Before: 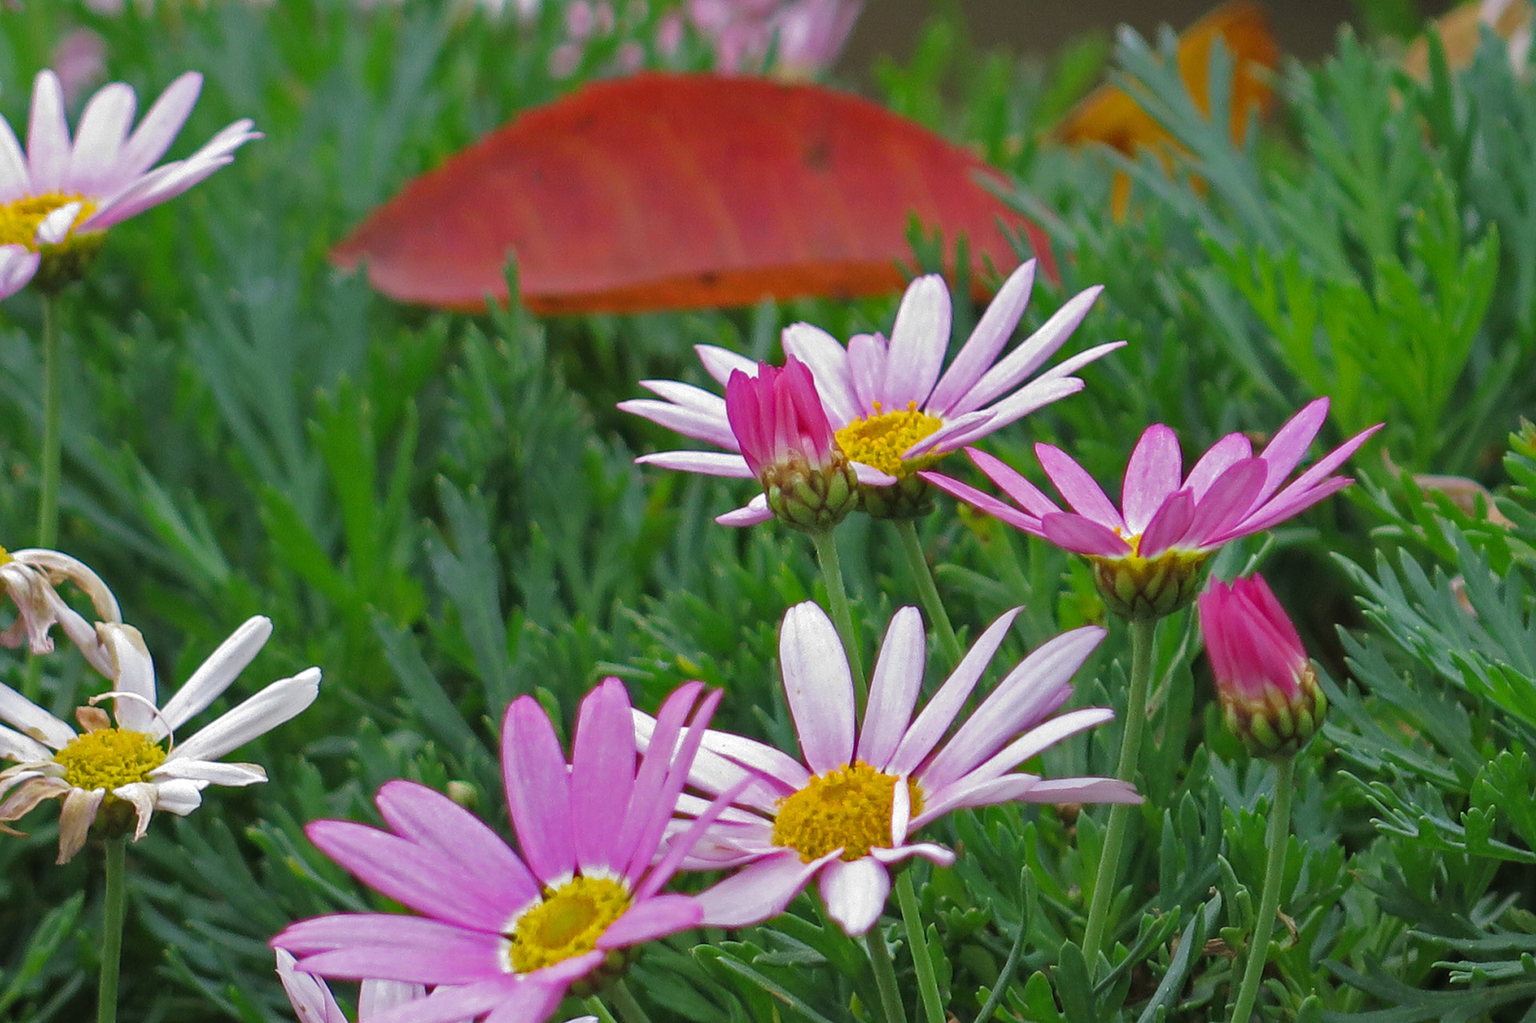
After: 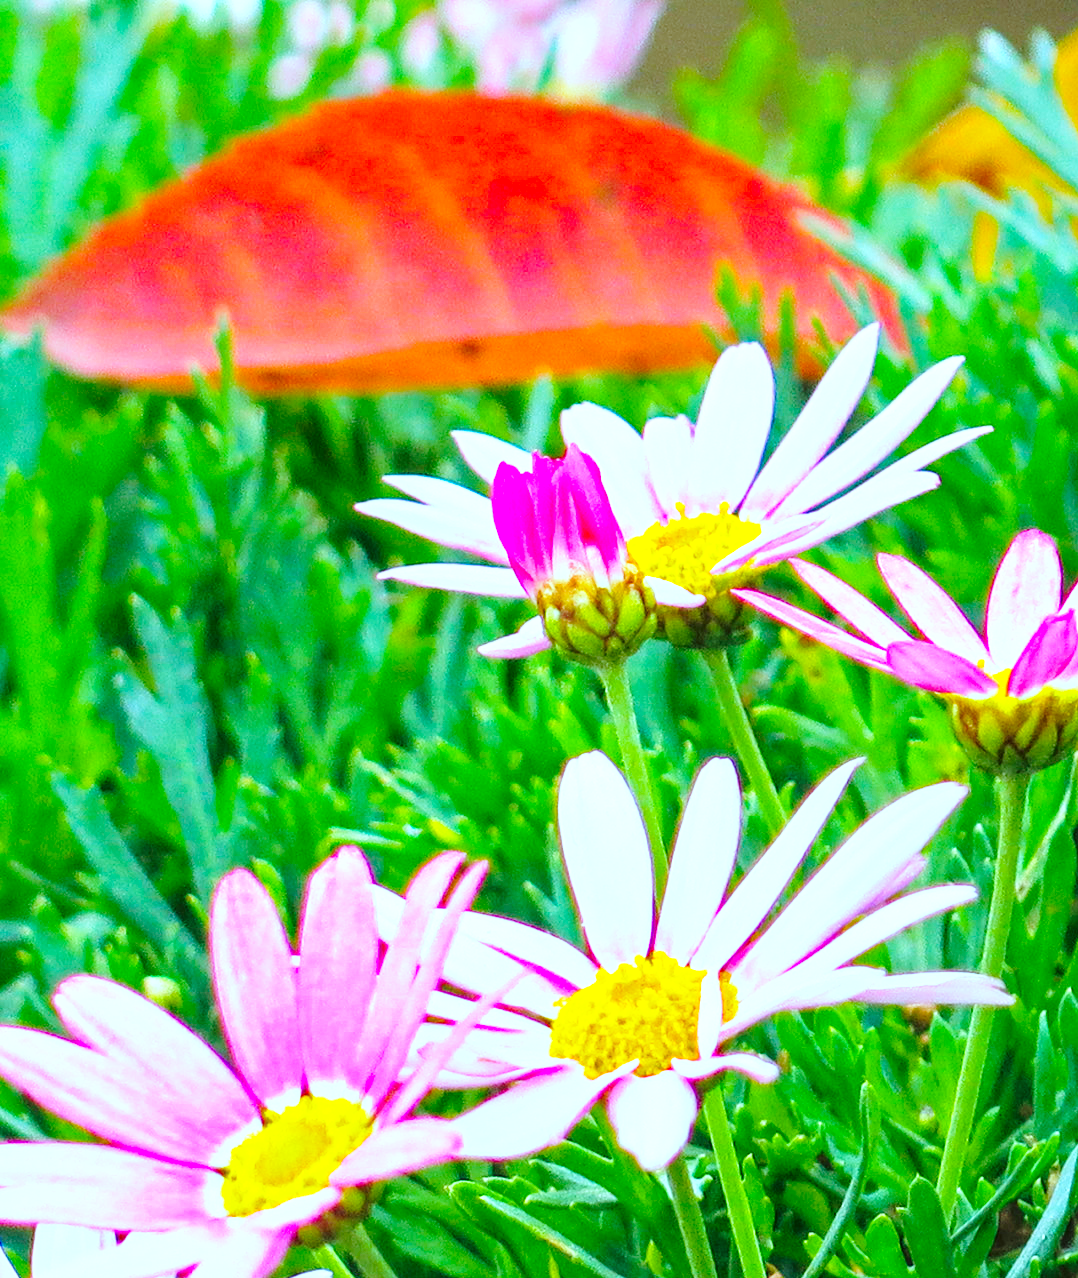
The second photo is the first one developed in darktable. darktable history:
exposure: black level correction 0, exposure 1.103 EV, compensate highlight preservation false
base curve: curves: ch0 [(0, 0) (0.028, 0.03) (0.121, 0.232) (0.46, 0.748) (0.859, 0.968) (1, 1)], preserve colors none
color balance rgb: linear chroma grading › global chroma 15.2%, perceptual saturation grading › global saturation 29.674%
local contrast: on, module defaults
color correction: highlights a* -11.84, highlights b* -14.85
crop: left 21.698%, right 22.115%, bottom 0.004%
